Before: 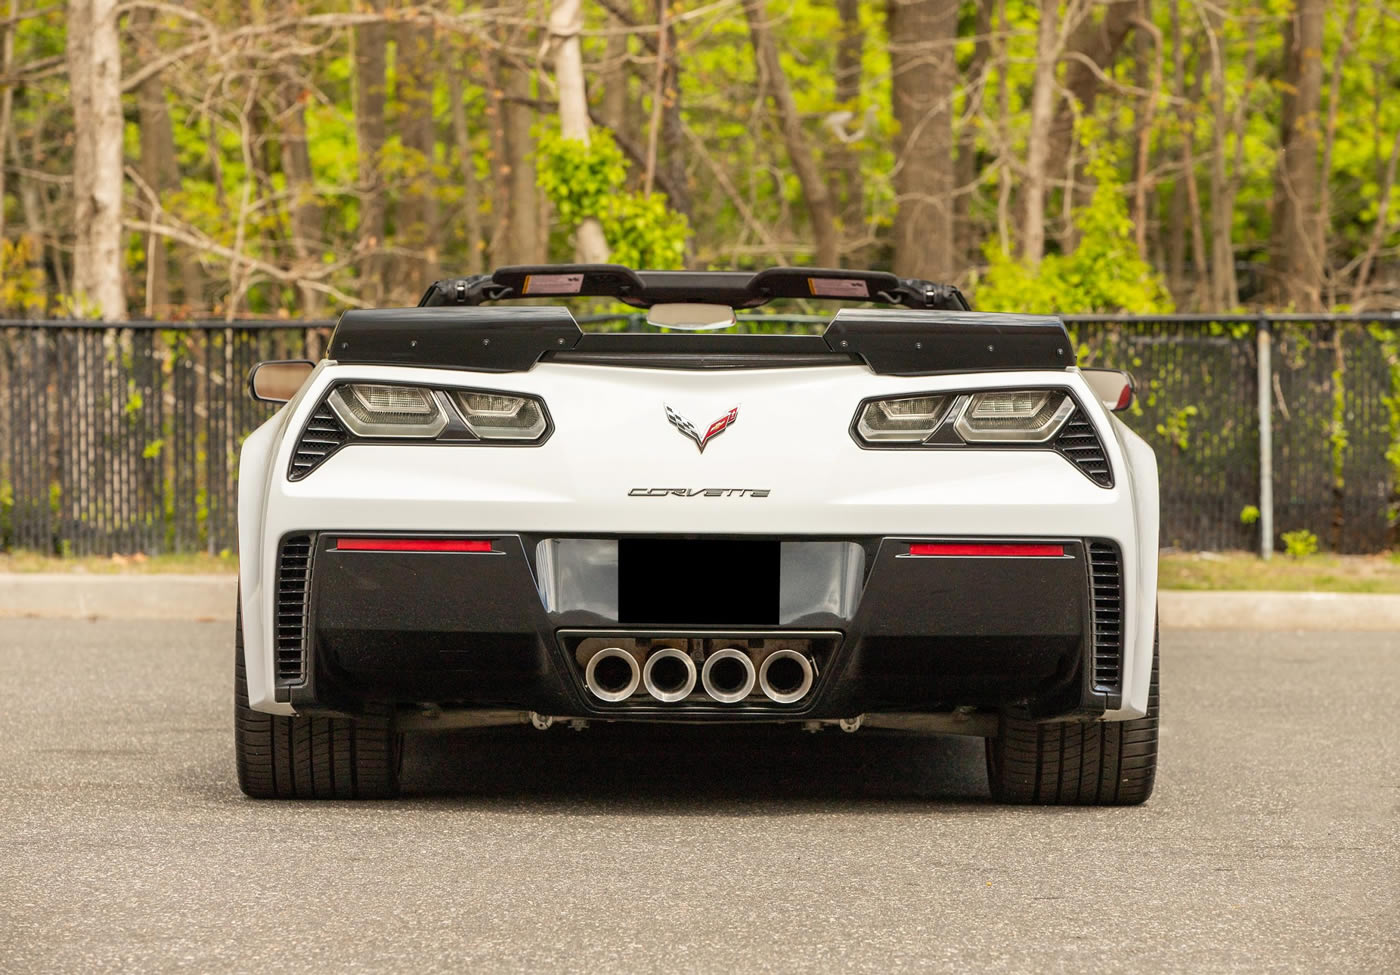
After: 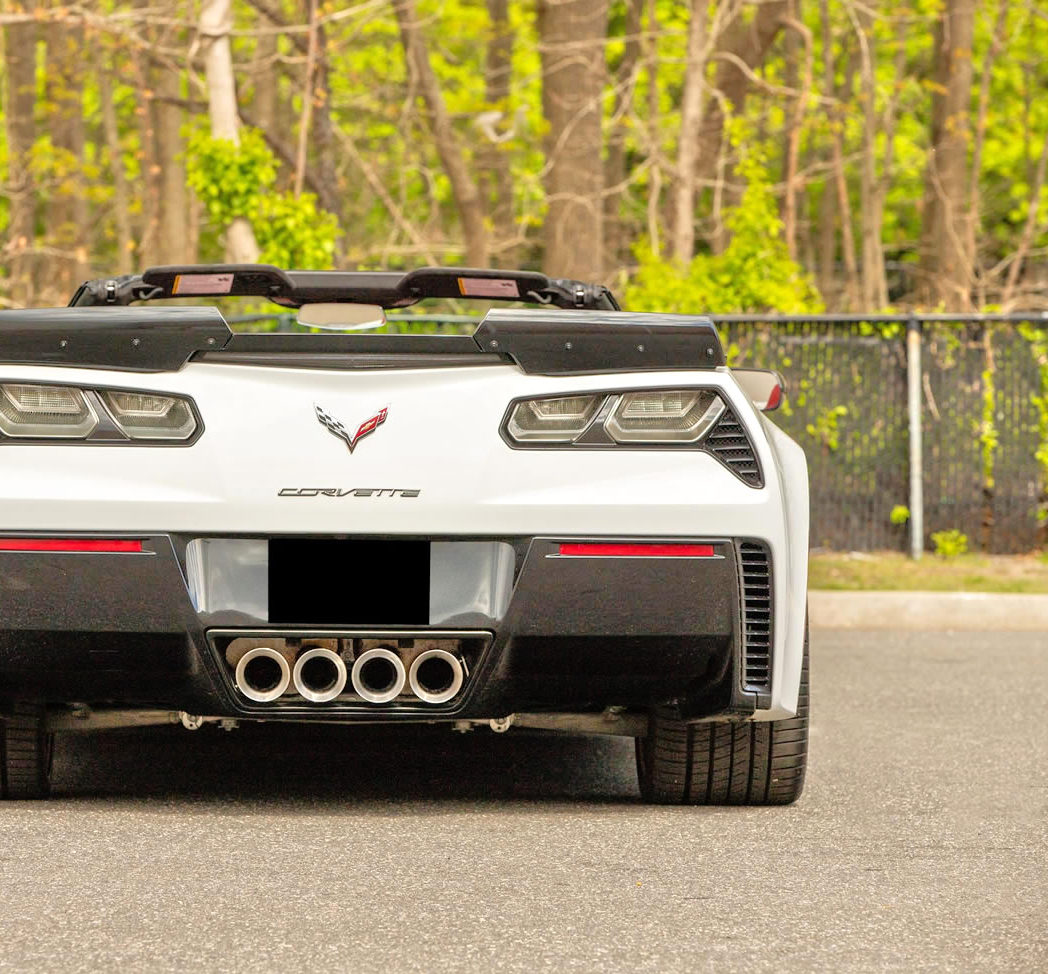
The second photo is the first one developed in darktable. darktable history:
tone equalizer: -7 EV 0.161 EV, -6 EV 0.591 EV, -5 EV 1.13 EV, -4 EV 1.35 EV, -3 EV 1.18 EV, -2 EV 0.6 EV, -1 EV 0.156 EV, mask exposure compensation -0.497 EV
crop and rotate: left 25.09%
